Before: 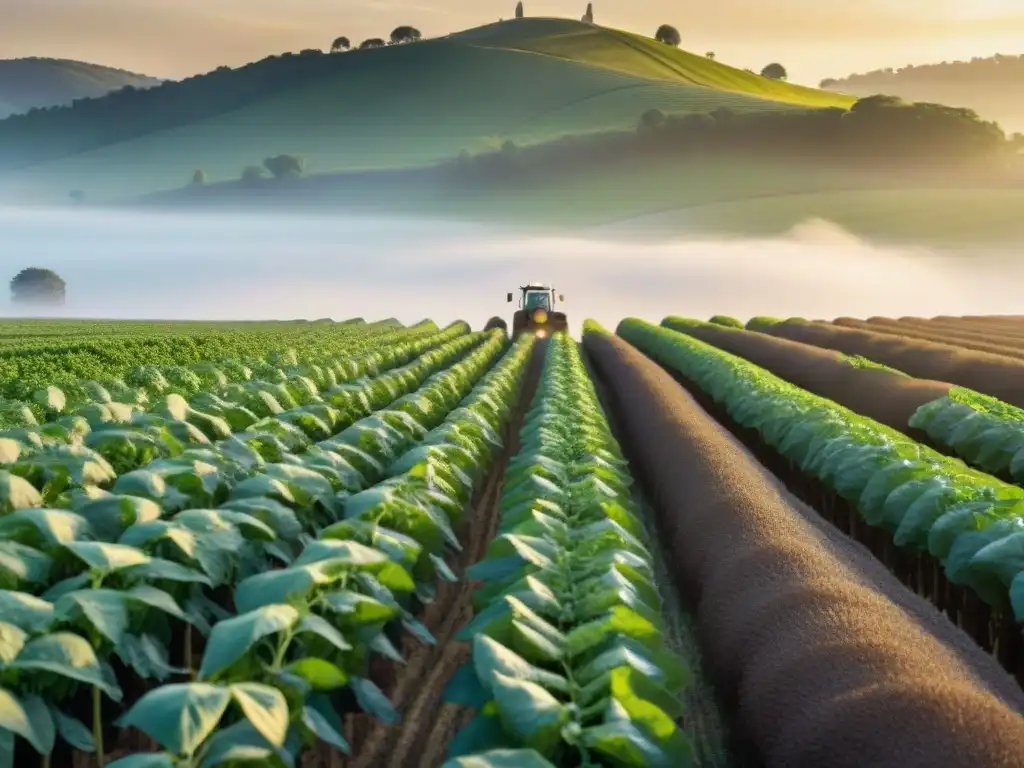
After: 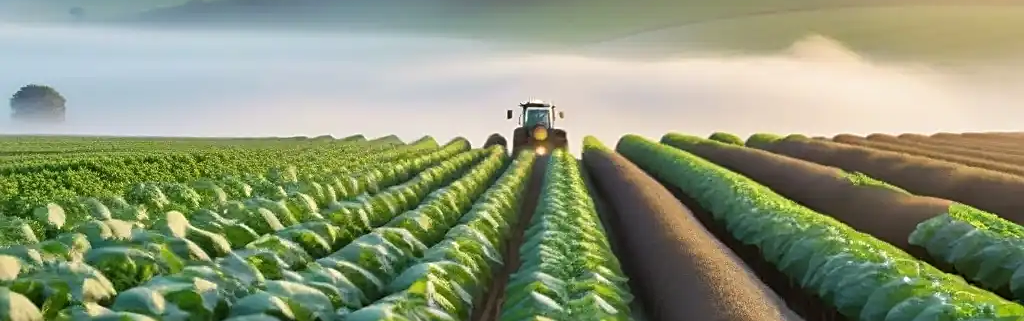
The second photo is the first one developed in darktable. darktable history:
sharpen: on, module defaults
crop and rotate: top 23.84%, bottom 34.294%
